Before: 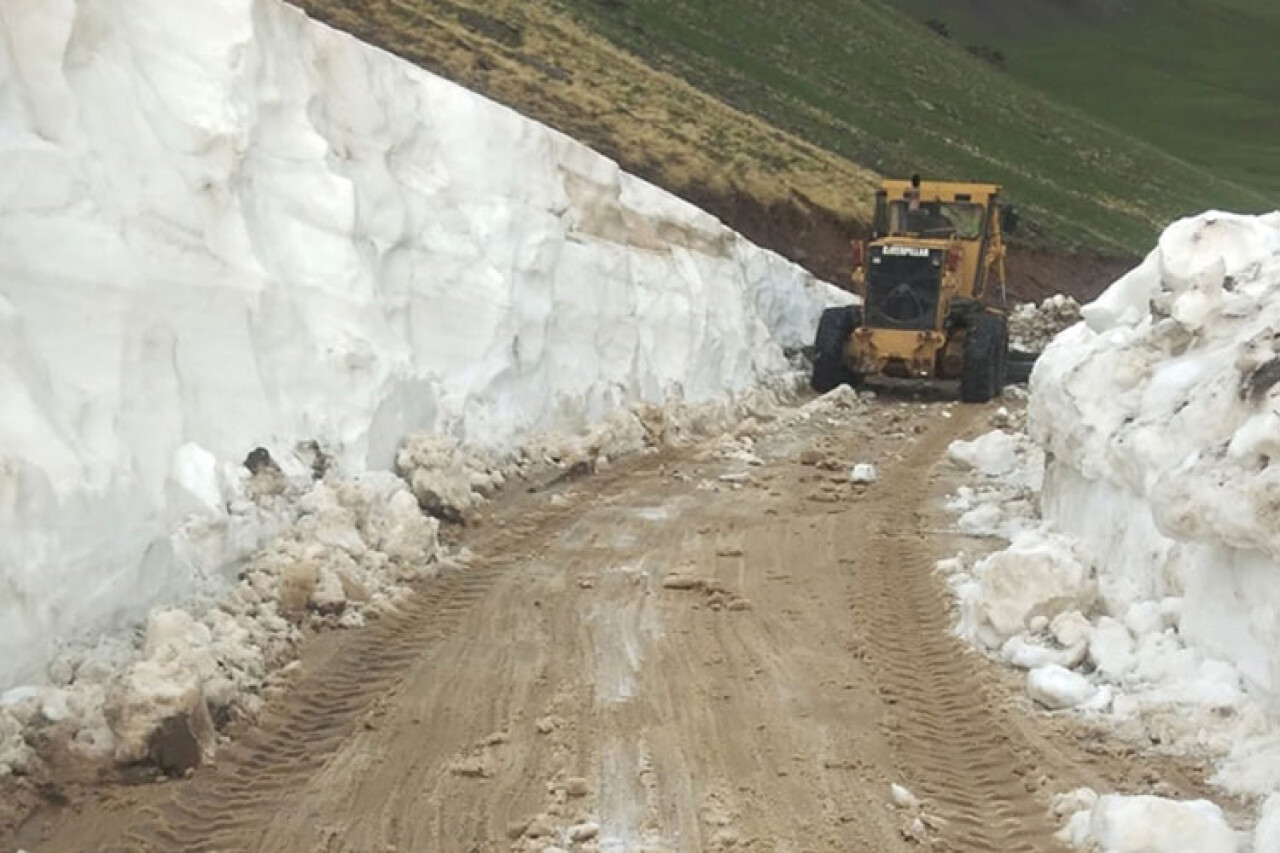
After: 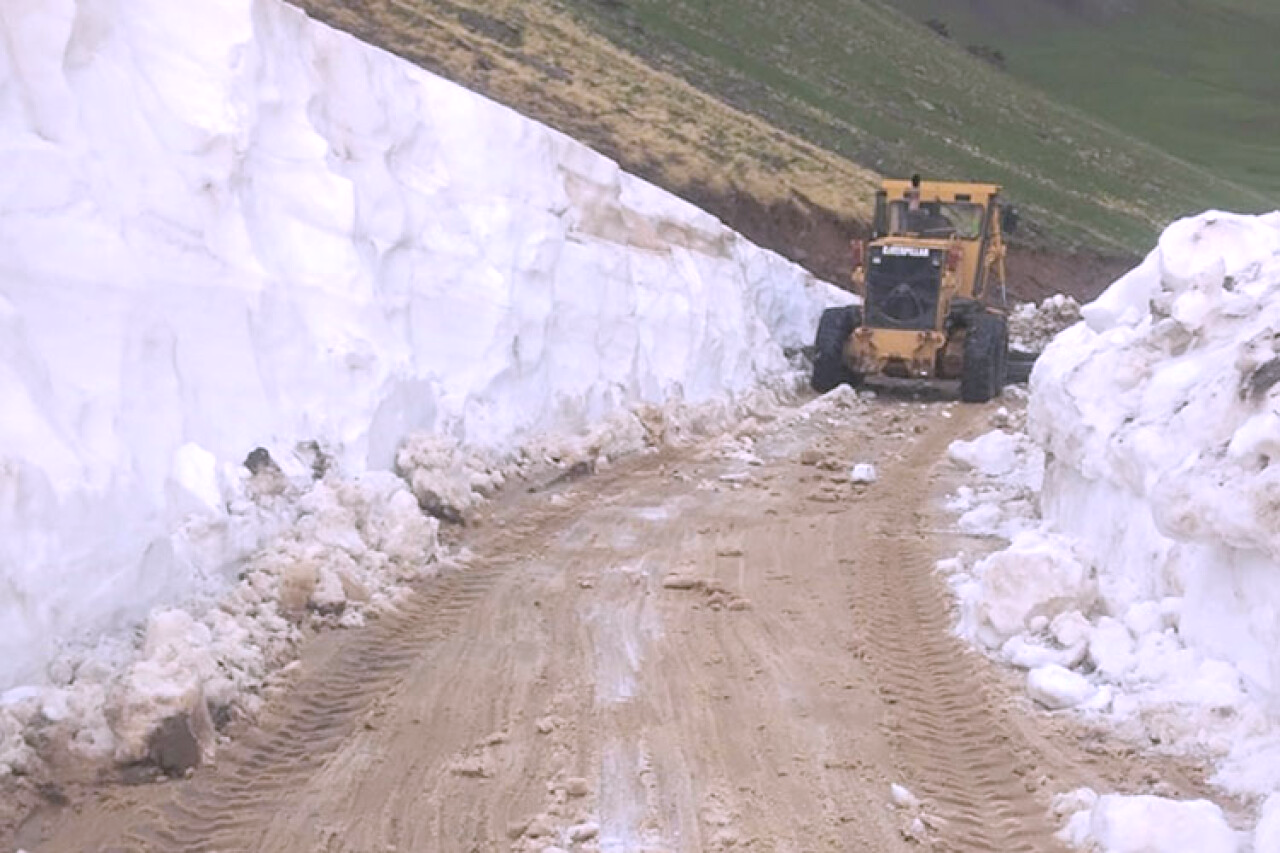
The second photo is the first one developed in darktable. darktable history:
white balance: red 1.042, blue 1.17
contrast brightness saturation: brightness 0.15
